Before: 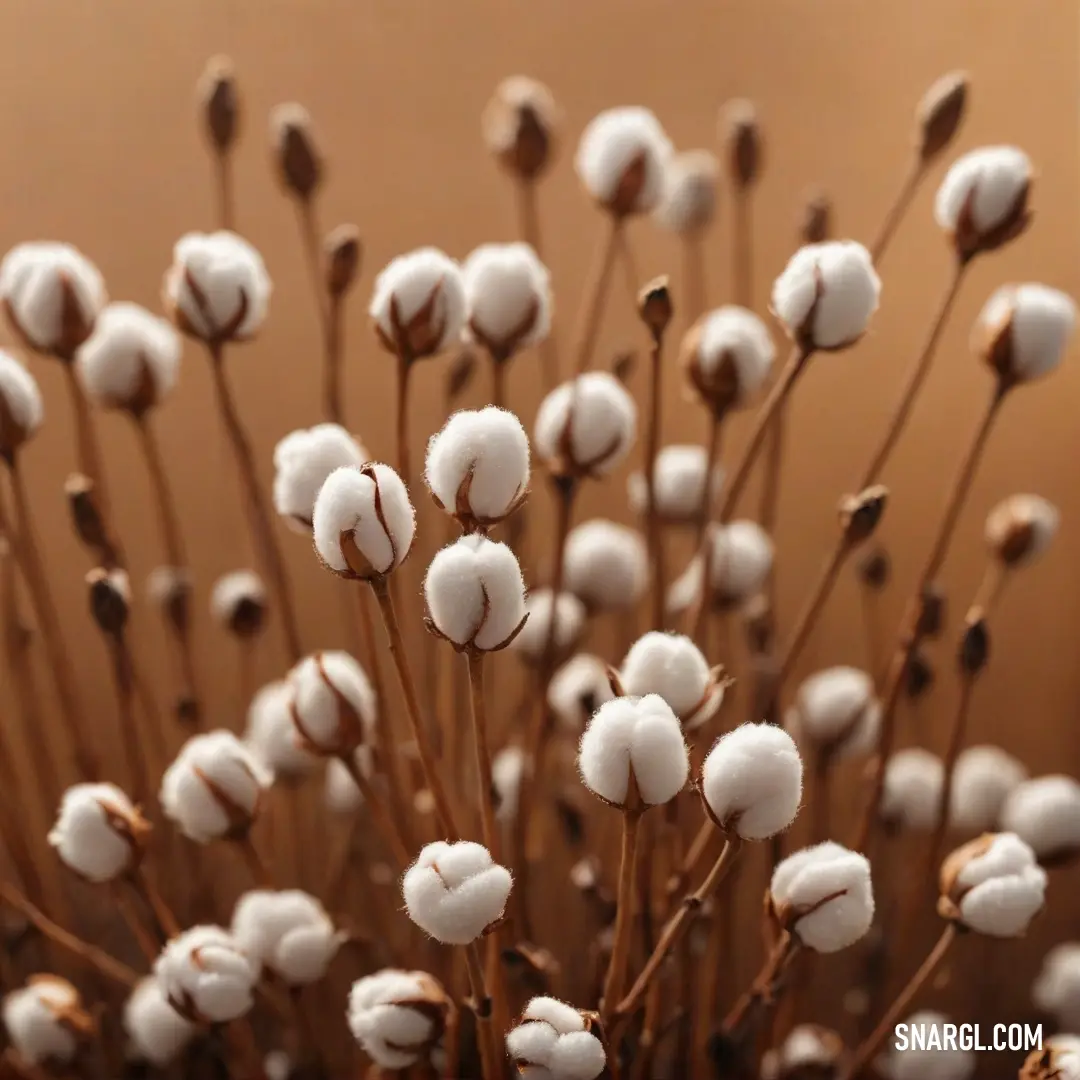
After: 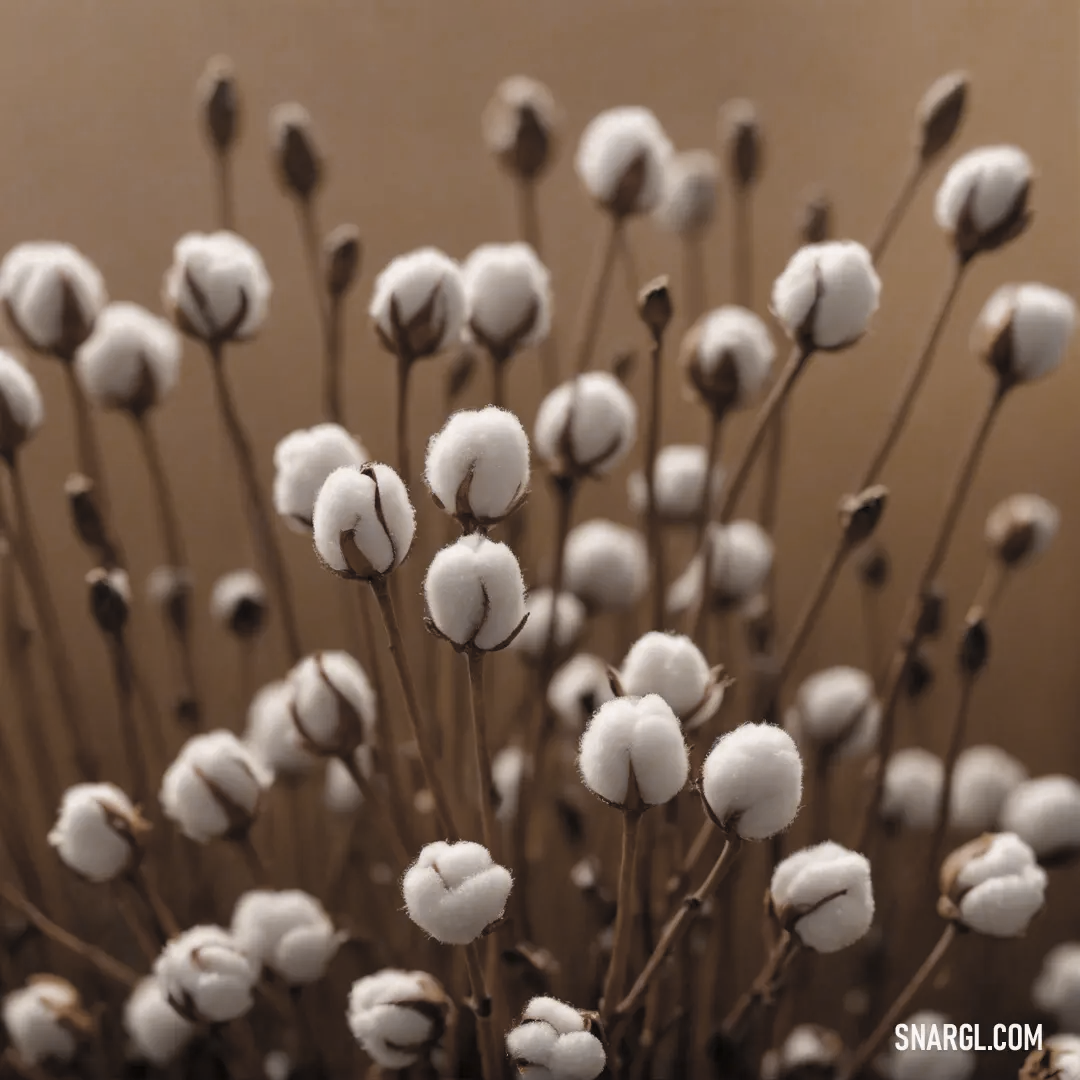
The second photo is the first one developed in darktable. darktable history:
color correction: highlights a* 5.76, highlights b* 4.79
color balance rgb: linear chroma grading › global chroma 9.828%, perceptual saturation grading › global saturation 19.486%, global vibrance 20%
color zones: curves: ch0 [(0, 0.487) (0.241, 0.395) (0.434, 0.373) (0.658, 0.412) (0.838, 0.487)]; ch1 [(0, 0) (0.053, 0.053) (0.211, 0.202) (0.579, 0.259) (0.781, 0.241)]
